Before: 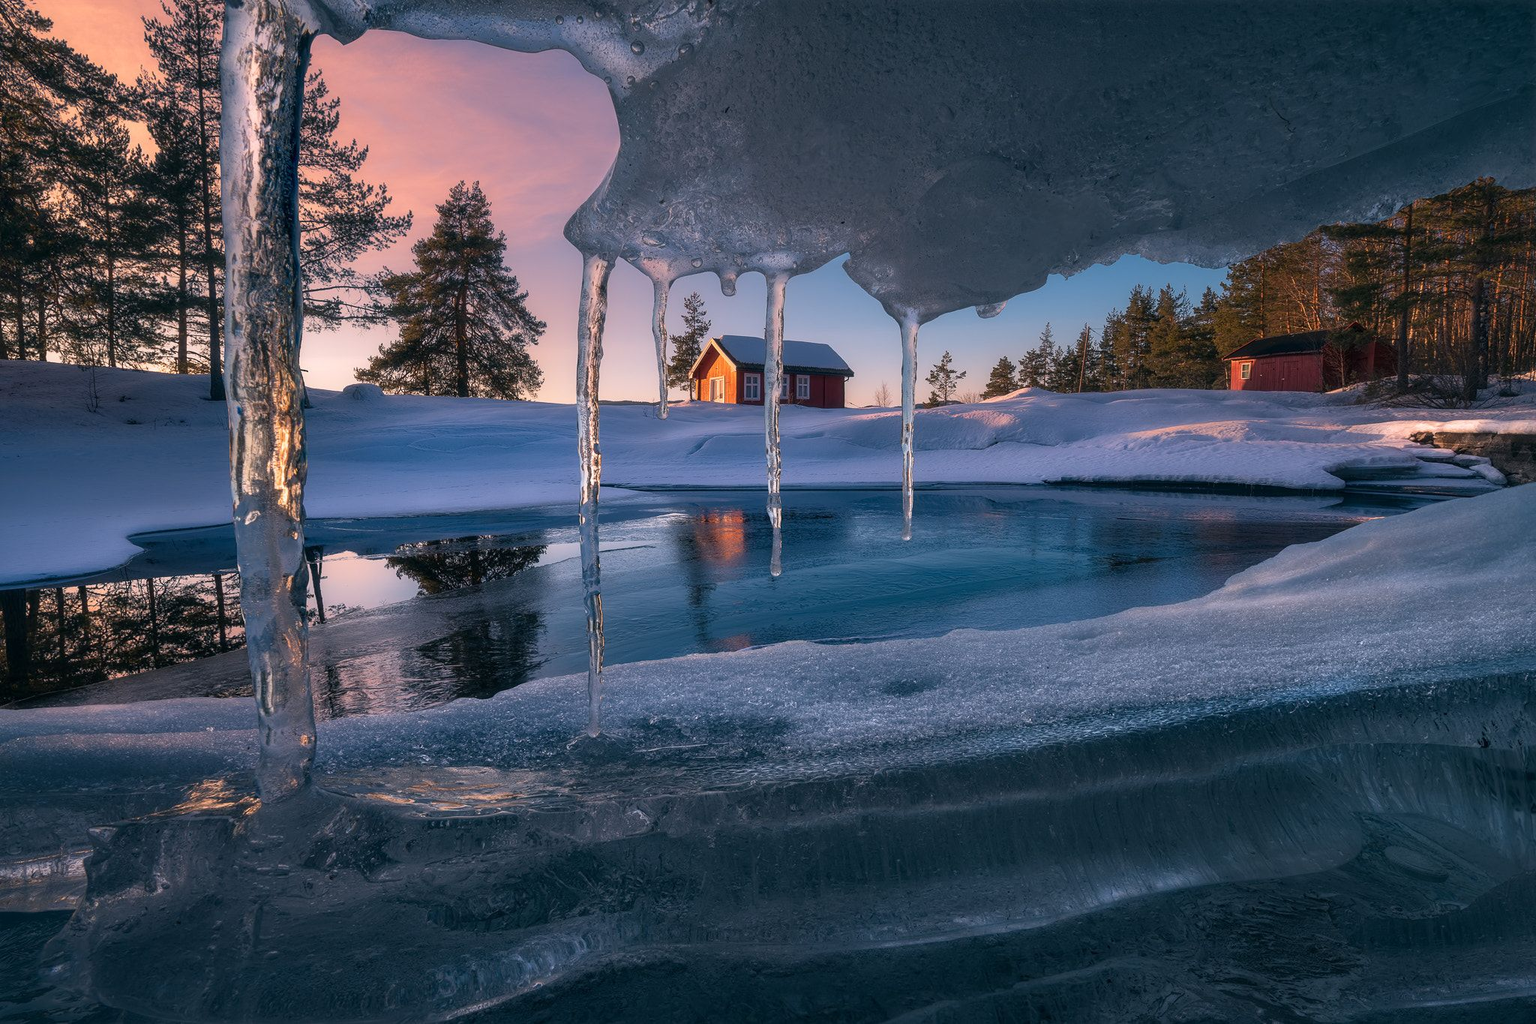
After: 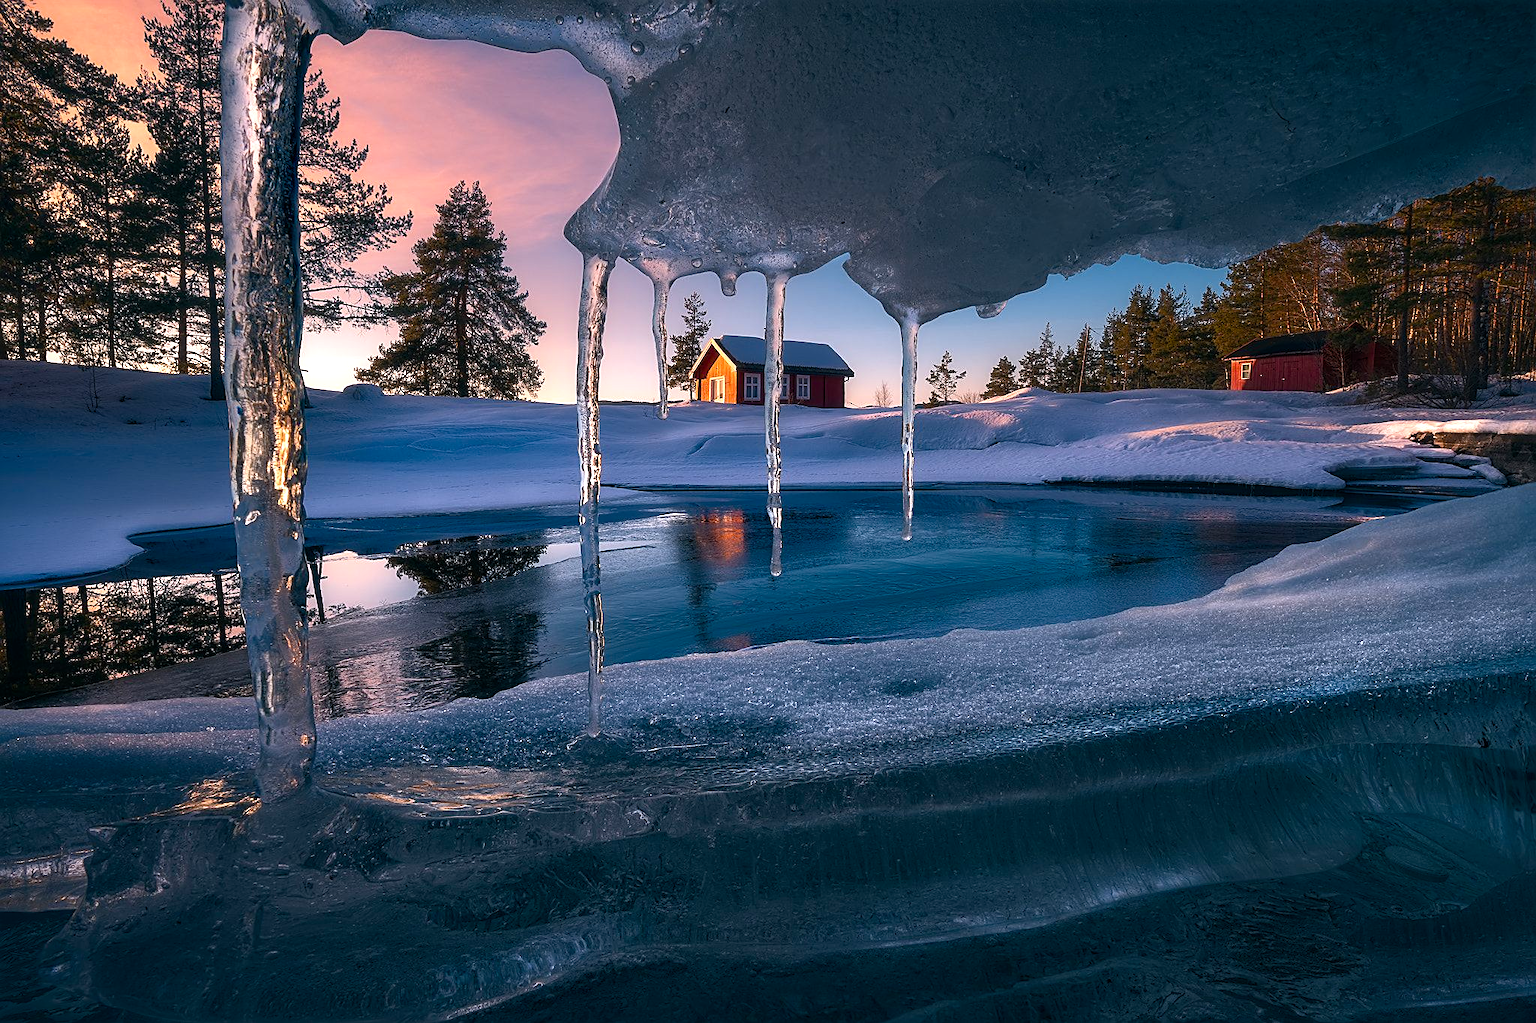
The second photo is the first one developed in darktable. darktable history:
vignetting: brightness -0.242, saturation 0.135
color balance rgb: shadows lift › chroma 0.663%, shadows lift › hue 110.85°, perceptual saturation grading › global saturation 25.317%, perceptual saturation grading › highlights -27.709%, perceptual saturation grading › shadows 33.129%, perceptual brilliance grading › global brilliance 14.229%, perceptual brilliance grading › shadows -34.733%
sharpen: on, module defaults
